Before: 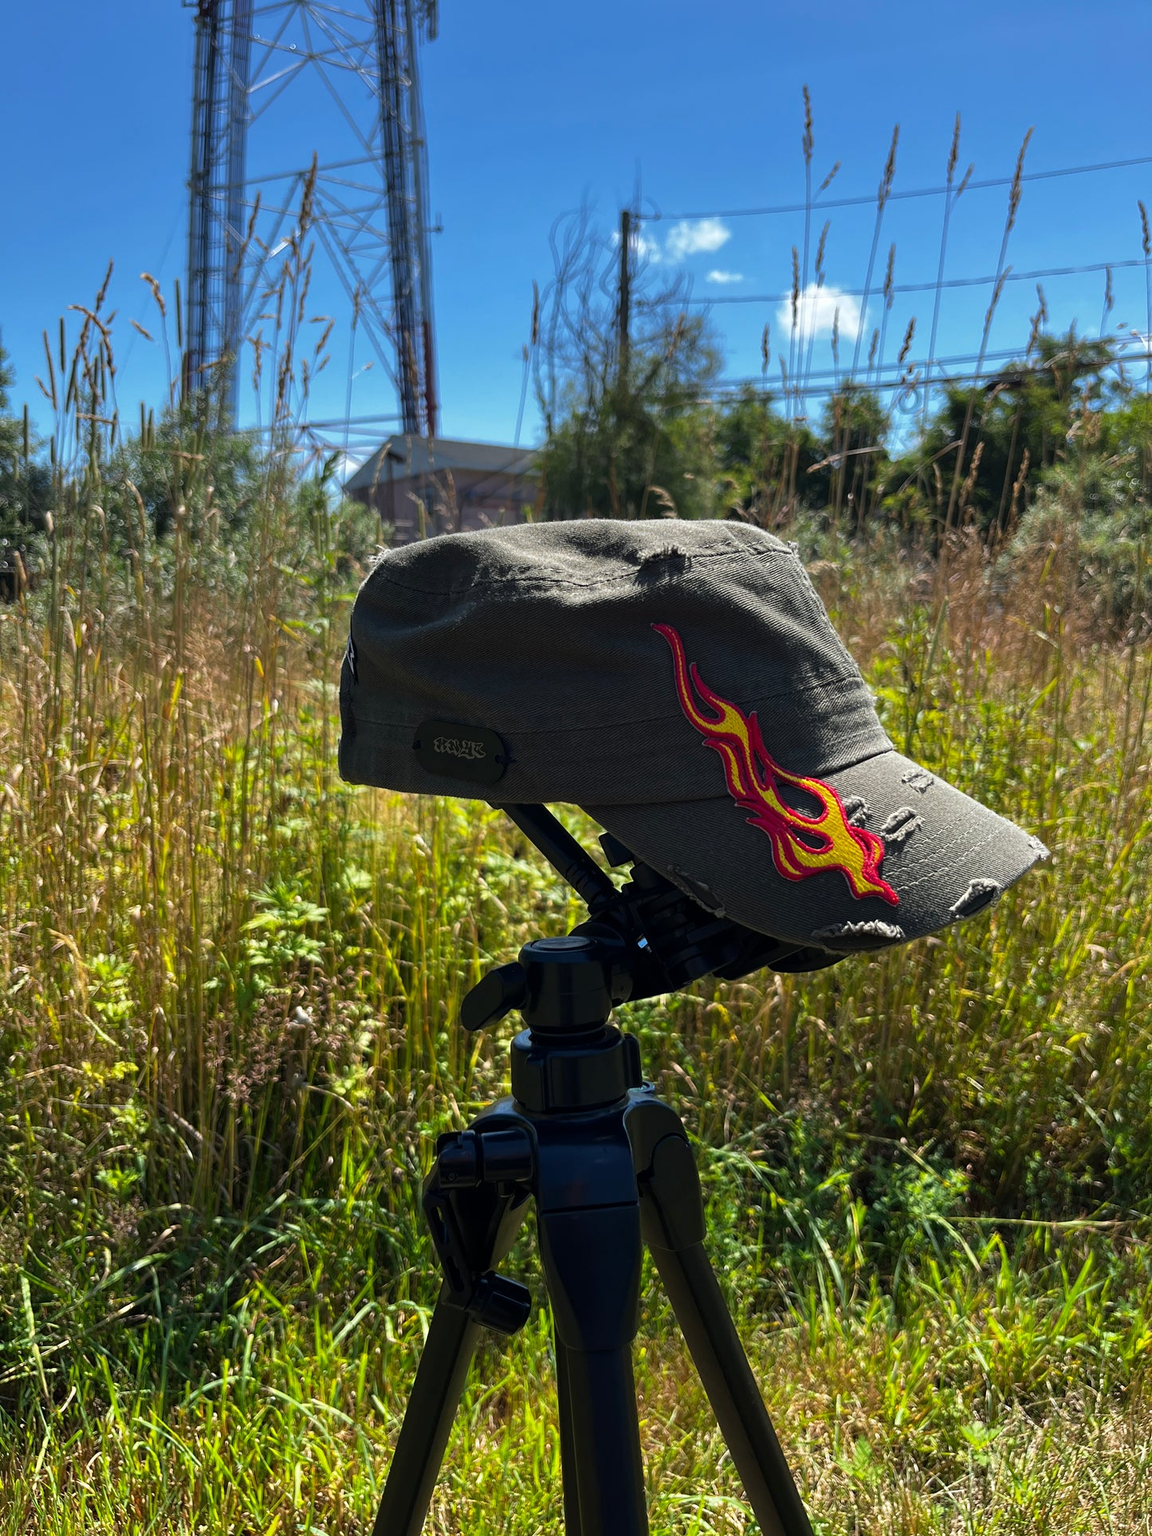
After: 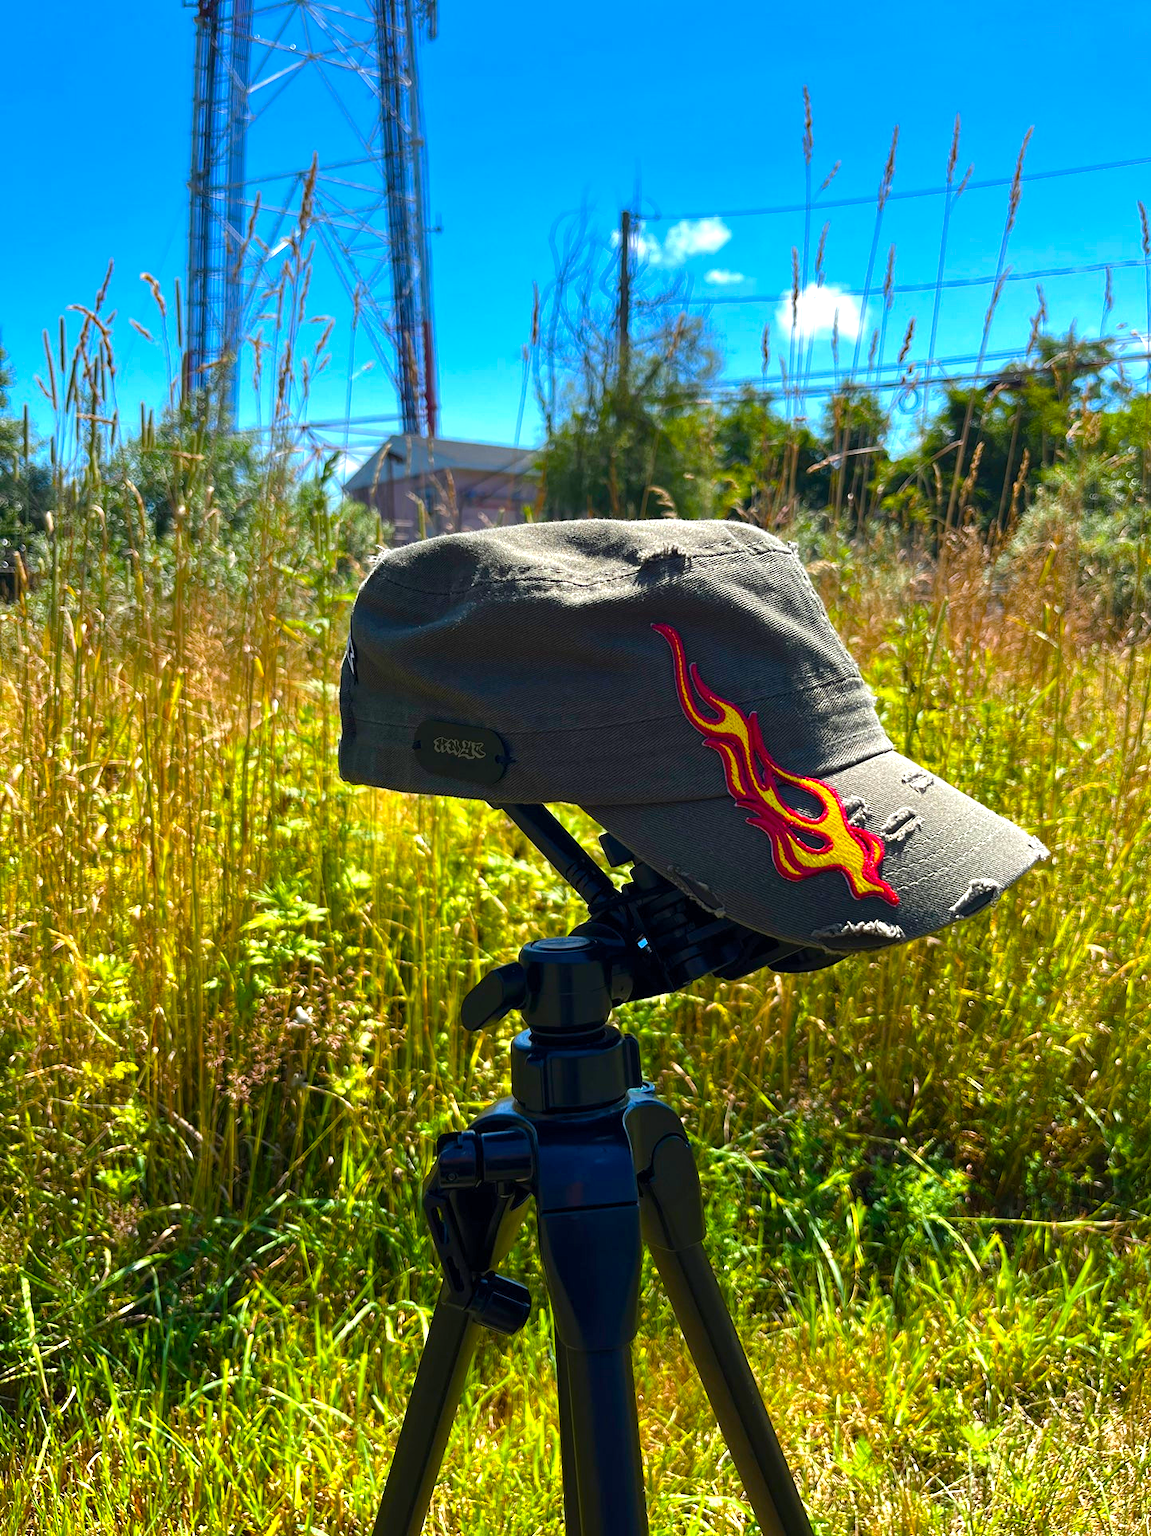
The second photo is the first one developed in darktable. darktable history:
color balance rgb: perceptual saturation grading › global saturation 35.025%, perceptual saturation grading › highlights -25.121%, perceptual saturation grading › shadows 26.056%, global vibrance 40.427%
exposure: black level correction 0, exposure 0.694 EV, compensate highlight preservation false
contrast brightness saturation: saturation -0.058
